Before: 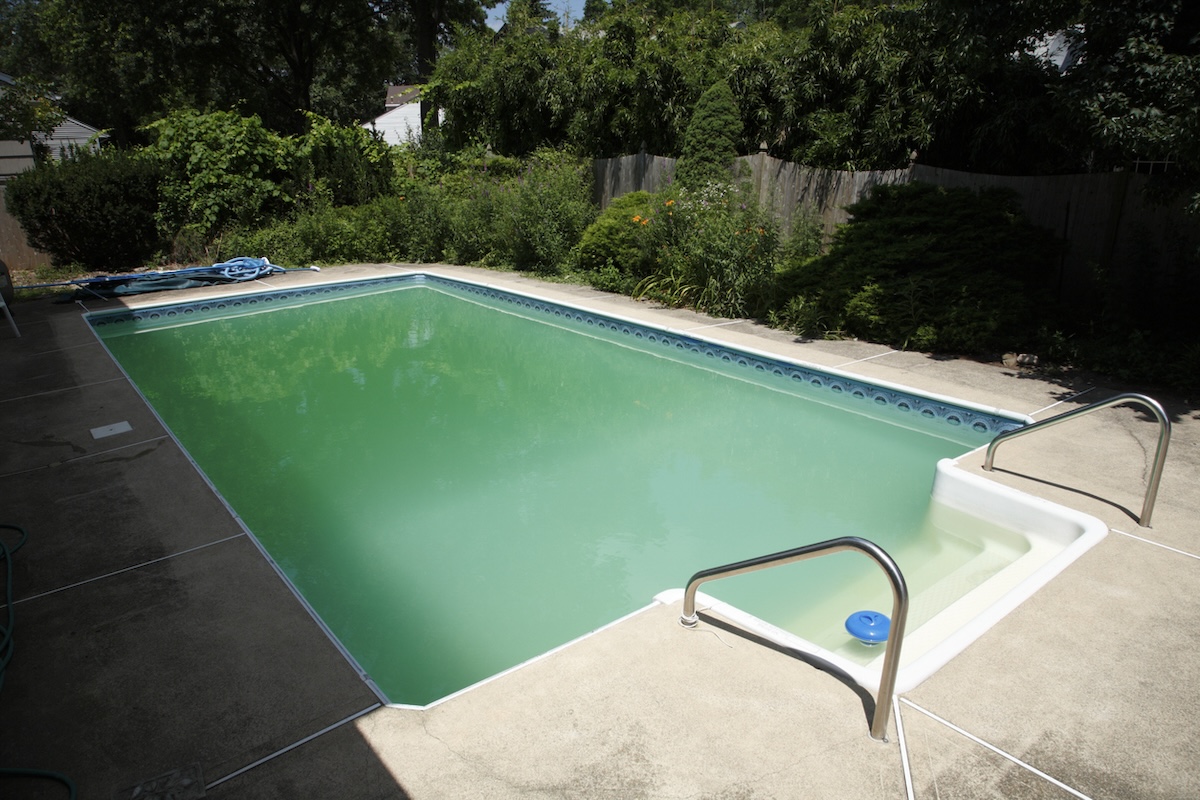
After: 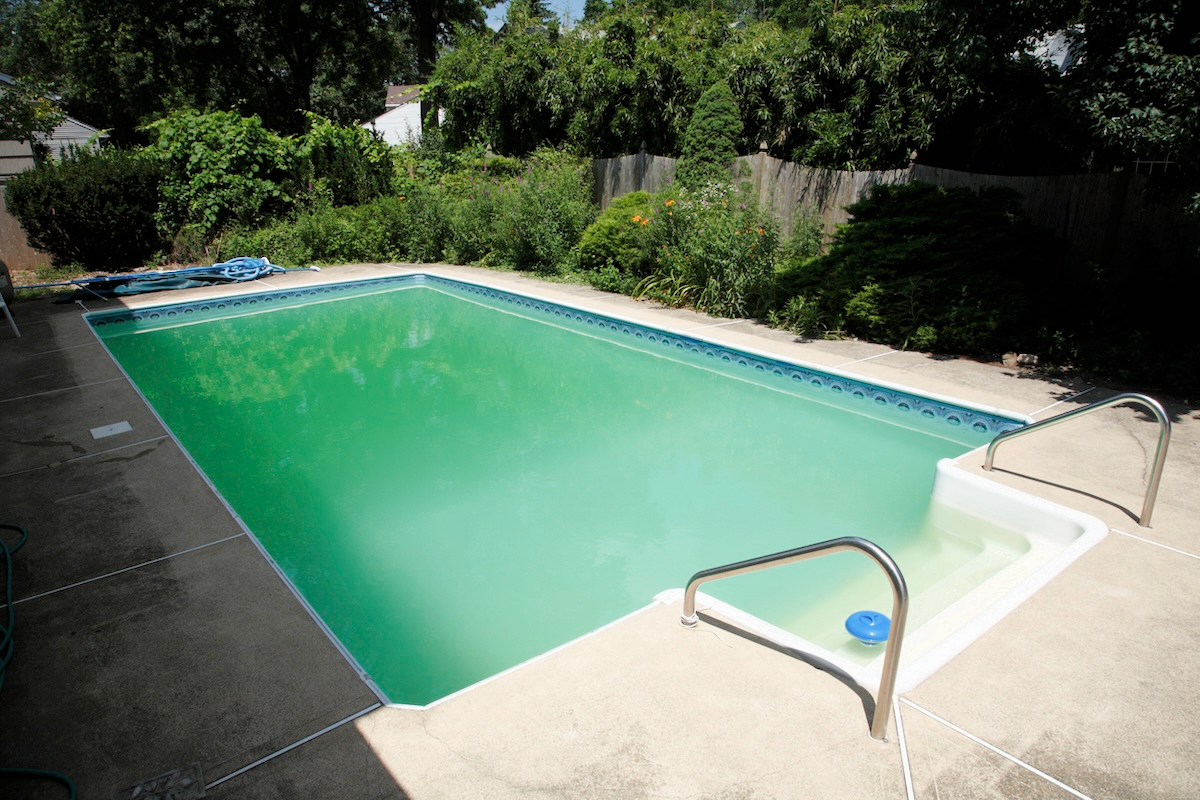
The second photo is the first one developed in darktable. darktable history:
filmic rgb: middle gray luminance 18.39%, black relative exposure -10.42 EV, white relative exposure 3.42 EV, target black luminance 0%, hardness 6.04, latitude 98.11%, contrast 0.841, shadows ↔ highlights balance 0.578%
exposure: black level correction -0.001, exposure 0.907 EV, compensate exposure bias true, compensate highlight preservation false
tone equalizer: edges refinement/feathering 500, mask exposure compensation -1.57 EV, preserve details no
